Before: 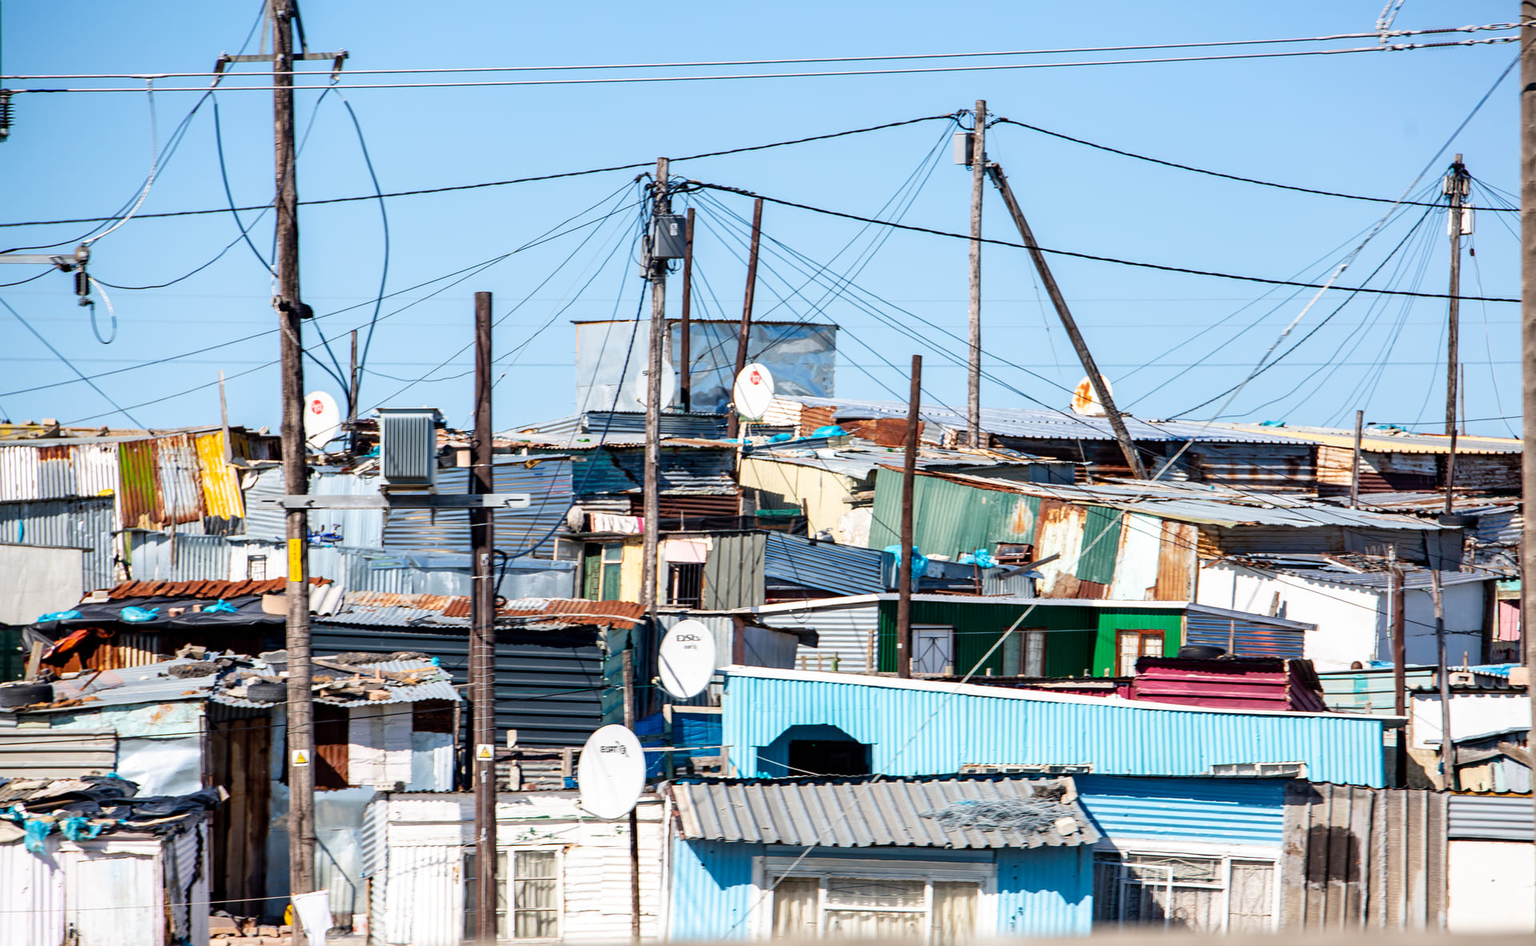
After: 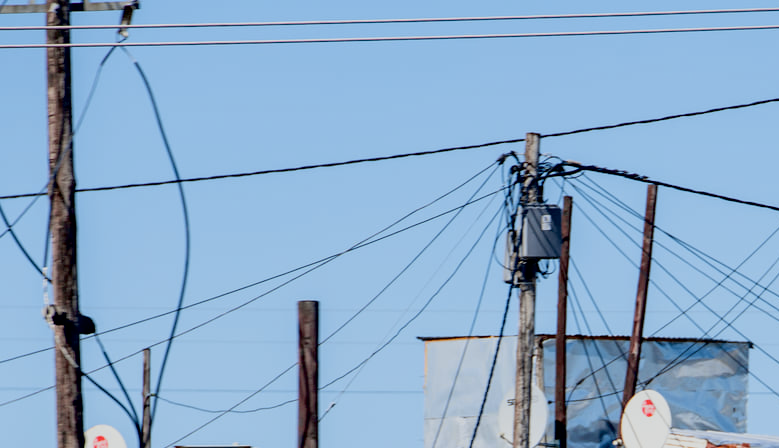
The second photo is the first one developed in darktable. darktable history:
crop: left 15.452%, top 5.459%, right 43.956%, bottom 56.62%
tone curve: curves: ch0 [(0, 0) (0.07, 0.052) (0.23, 0.254) (0.486, 0.53) (0.822, 0.825) (0.994, 0.955)]; ch1 [(0, 0) (0.226, 0.261) (0.379, 0.442) (0.469, 0.472) (0.495, 0.495) (0.514, 0.504) (0.561, 0.568) (0.59, 0.612) (1, 1)]; ch2 [(0, 0) (0.269, 0.299) (0.459, 0.441) (0.498, 0.499) (0.523, 0.52) (0.586, 0.569) (0.635, 0.617) (0.659, 0.681) (0.718, 0.764) (1, 1)], color space Lab, independent channels, preserve colors none
exposure: black level correction 0.011, exposure -0.478 EV, compensate highlight preservation false
